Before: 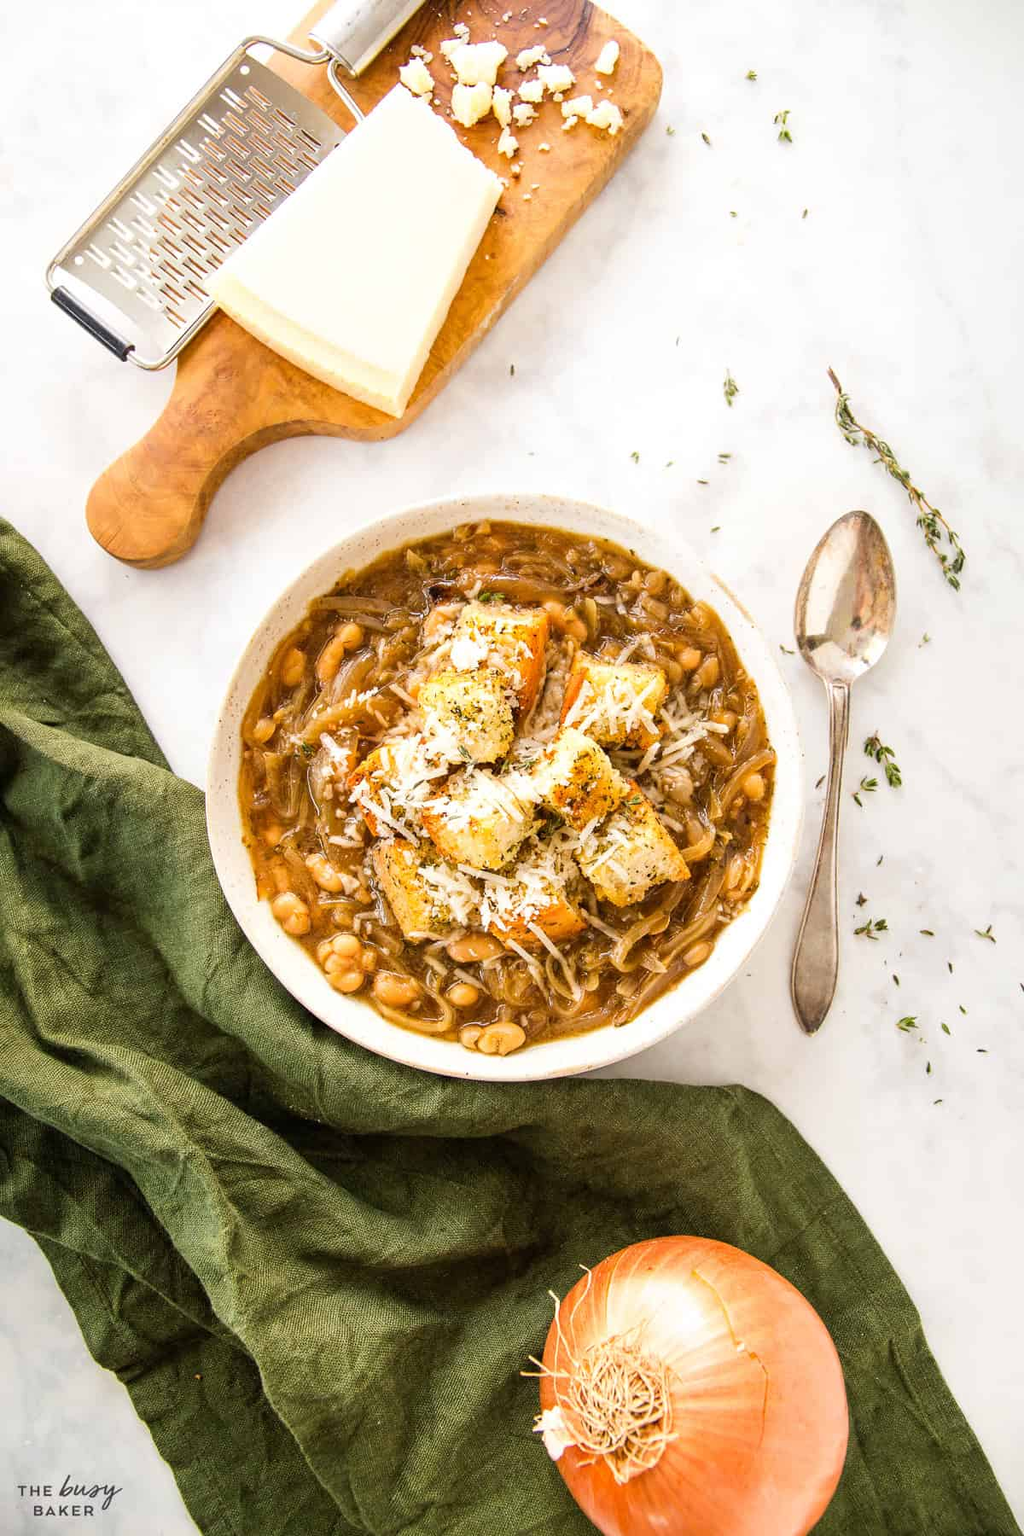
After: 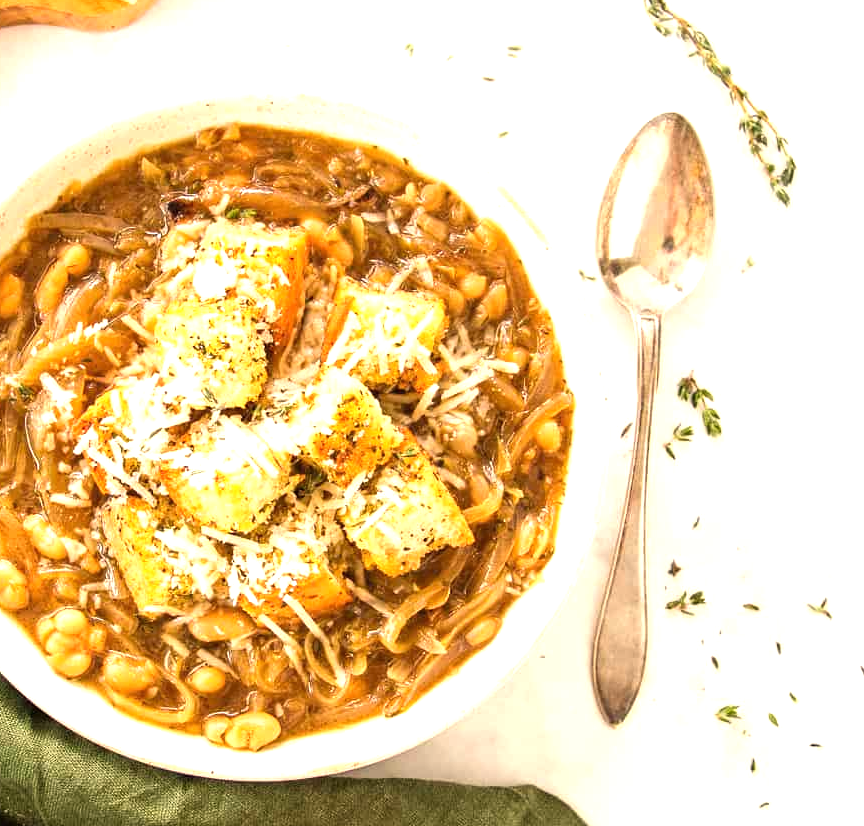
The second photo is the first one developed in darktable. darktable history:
crop and rotate: left 27.938%, top 27.046%, bottom 27.046%
exposure: black level correction 0, exposure 0.7 EV, compensate exposure bias true, compensate highlight preservation false
white balance: red 1.045, blue 0.932
